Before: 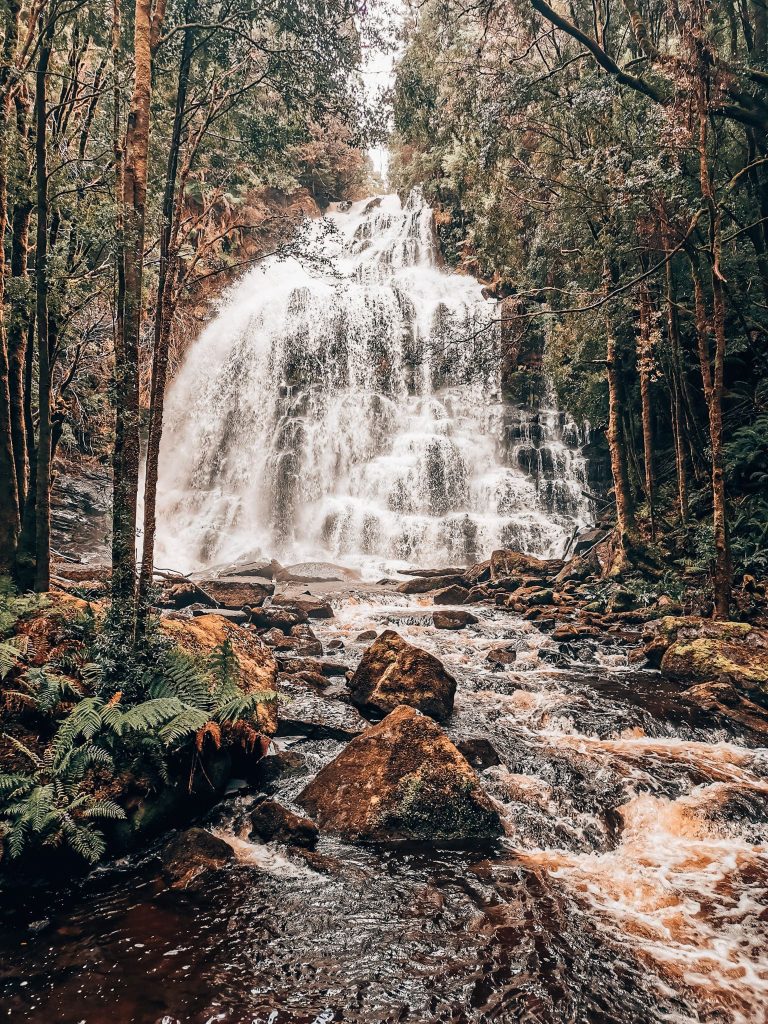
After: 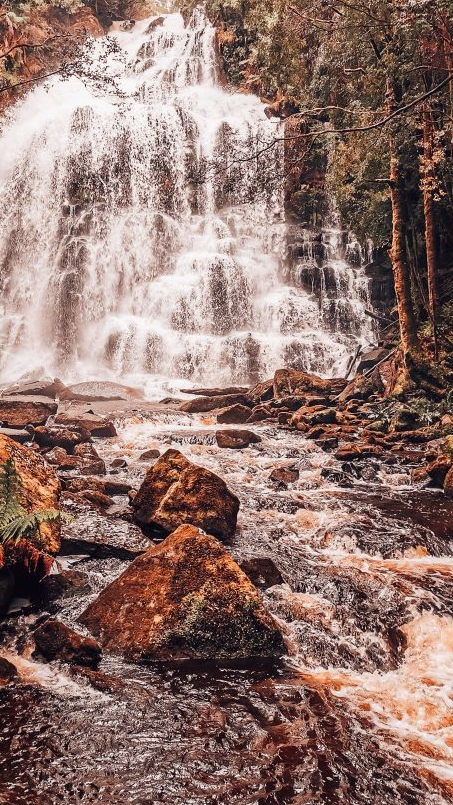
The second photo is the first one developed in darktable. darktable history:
crop and rotate: left 28.256%, top 17.734%, right 12.656%, bottom 3.573%
vibrance: vibrance 95.34%
rgb levels: mode RGB, independent channels, levels [[0, 0.474, 1], [0, 0.5, 1], [0, 0.5, 1]]
